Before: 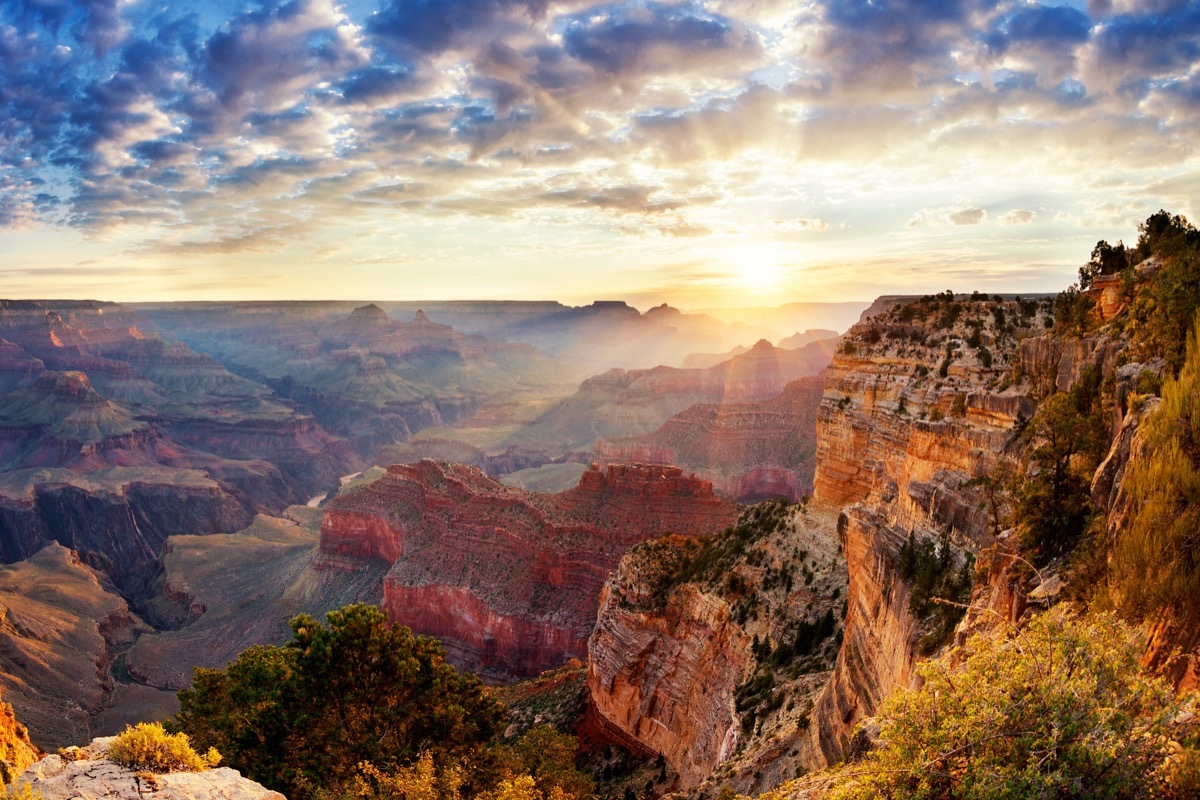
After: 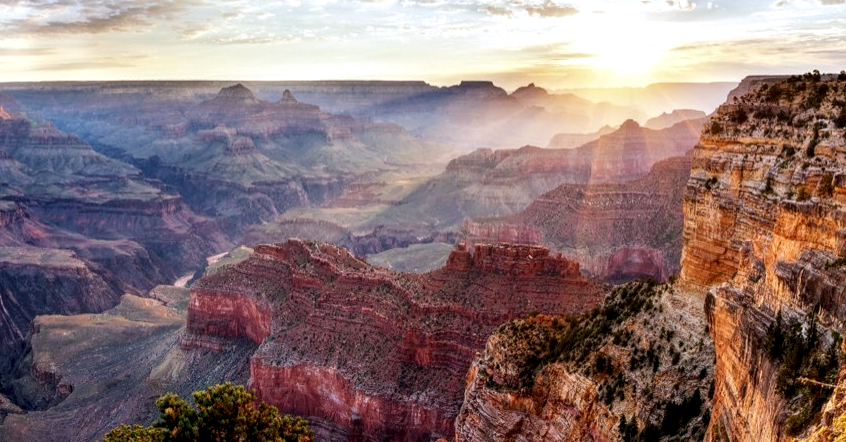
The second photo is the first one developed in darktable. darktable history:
local contrast: highlights 100%, shadows 100%, detail 200%, midtone range 0.2
crop: left 11.123%, top 27.61%, right 18.3%, bottom 17.034%
white balance: red 0.967, blue 1.119, emerald 0.756
